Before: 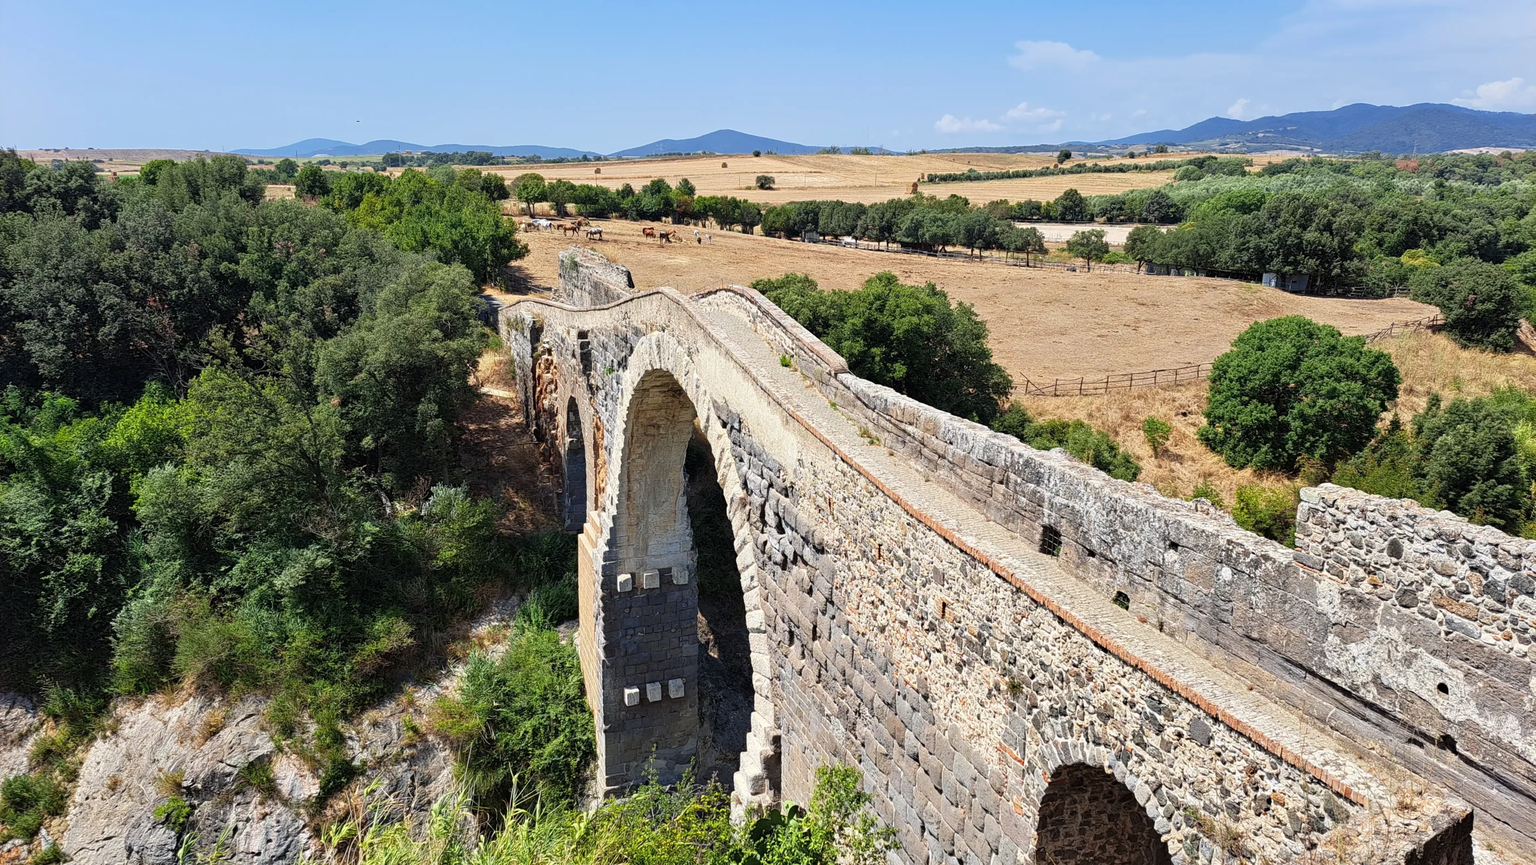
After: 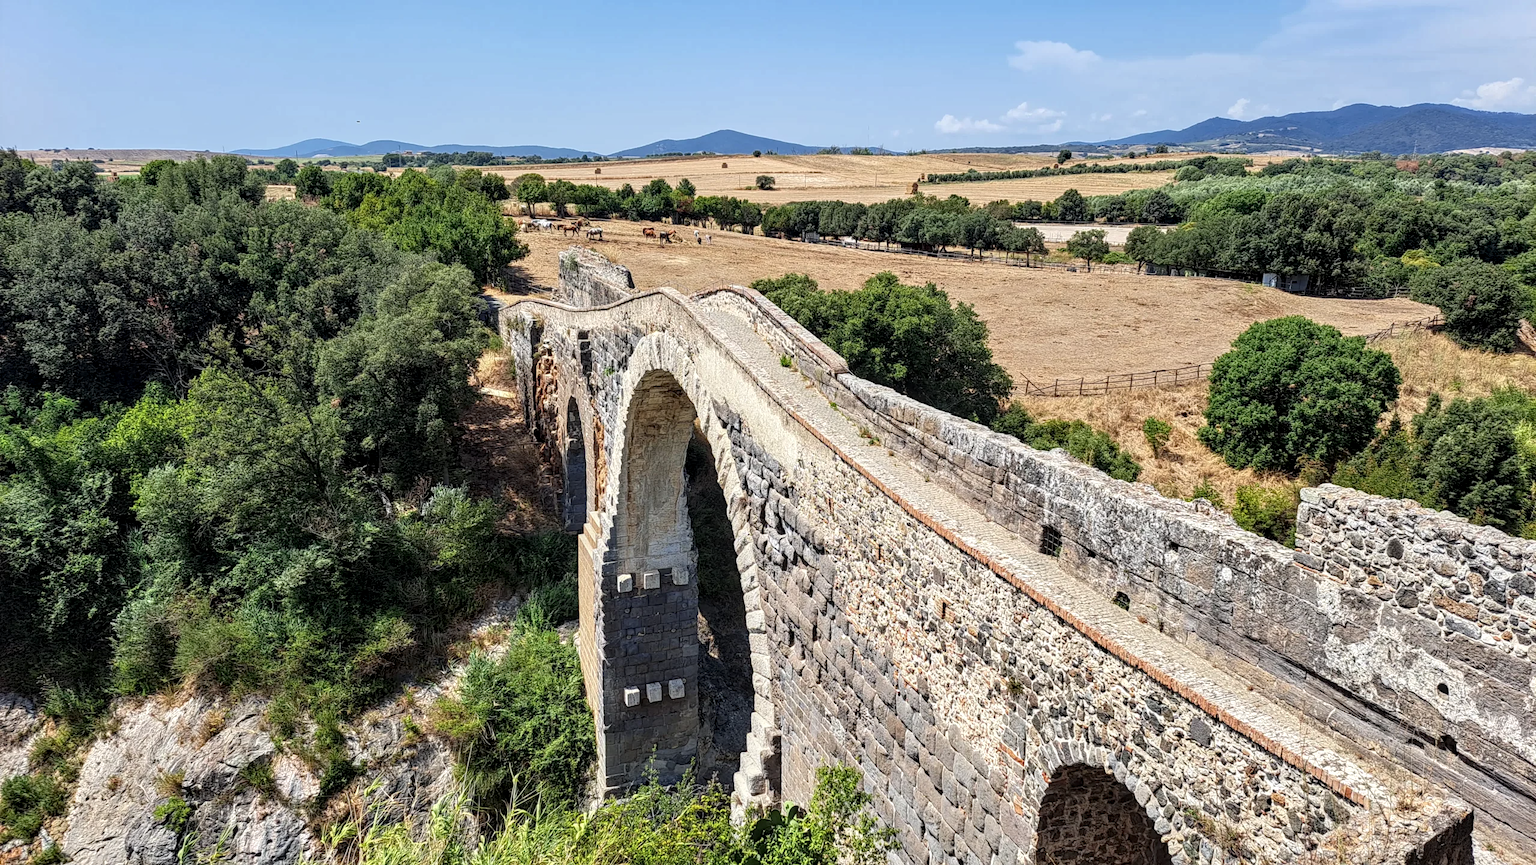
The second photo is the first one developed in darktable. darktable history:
local contrast: highlights 61%, detail 143%, midtone range 0.428
contrast brightness saturation: saturation -0.05
